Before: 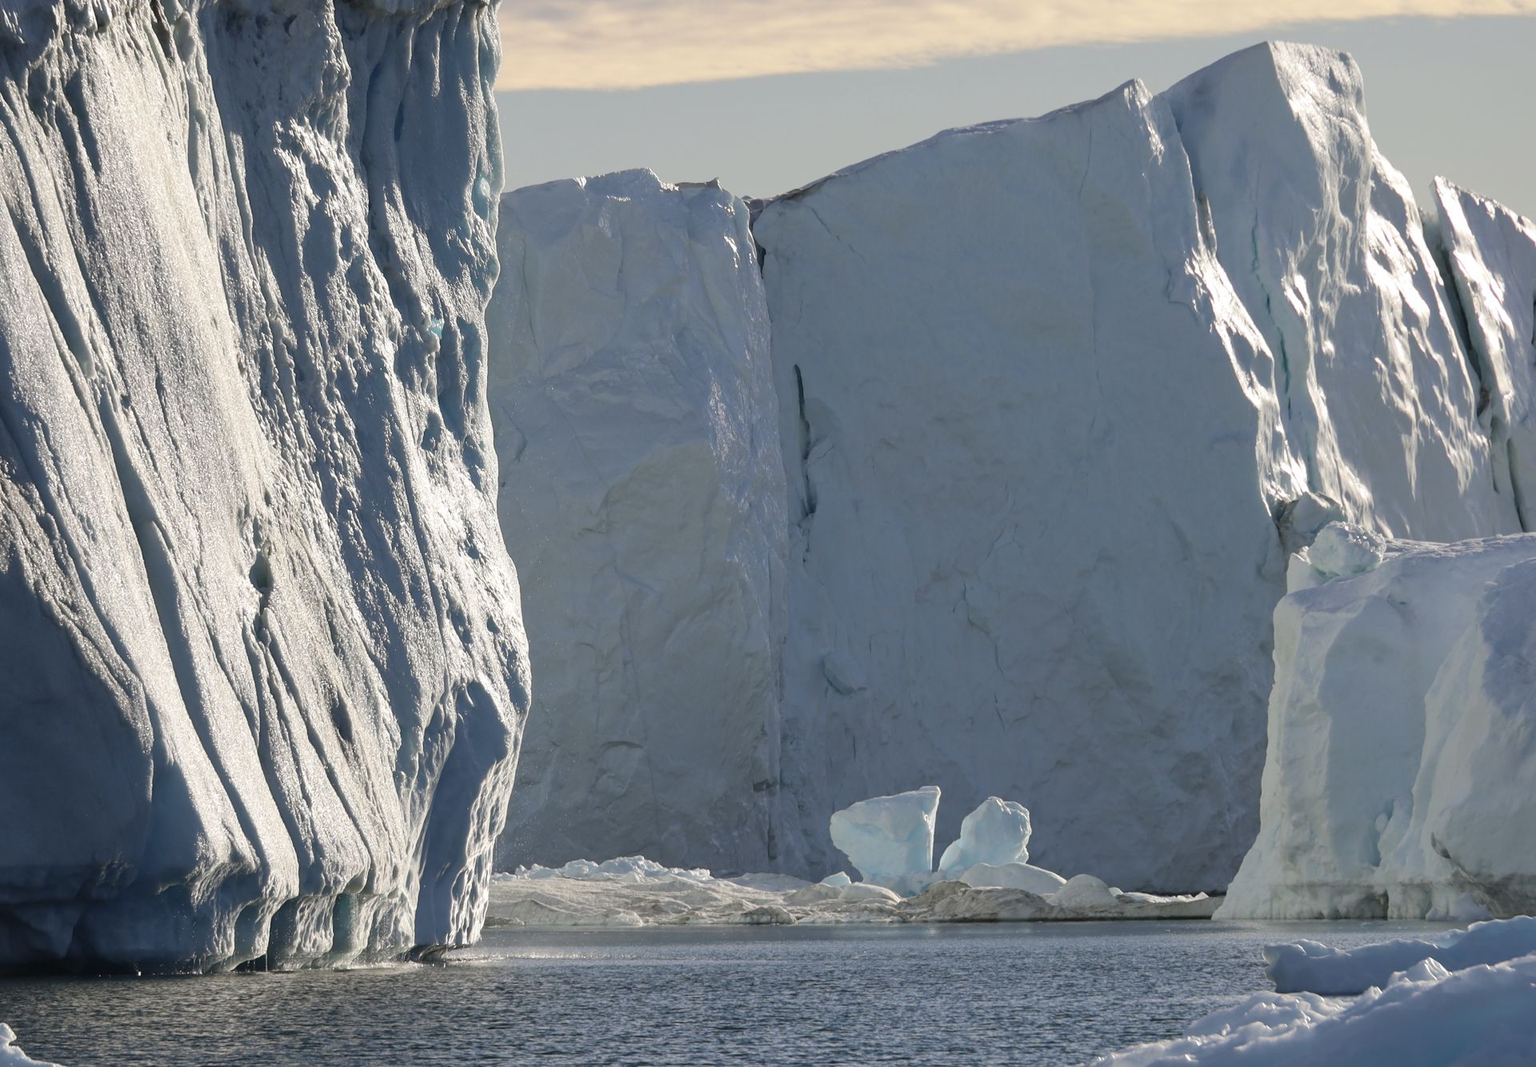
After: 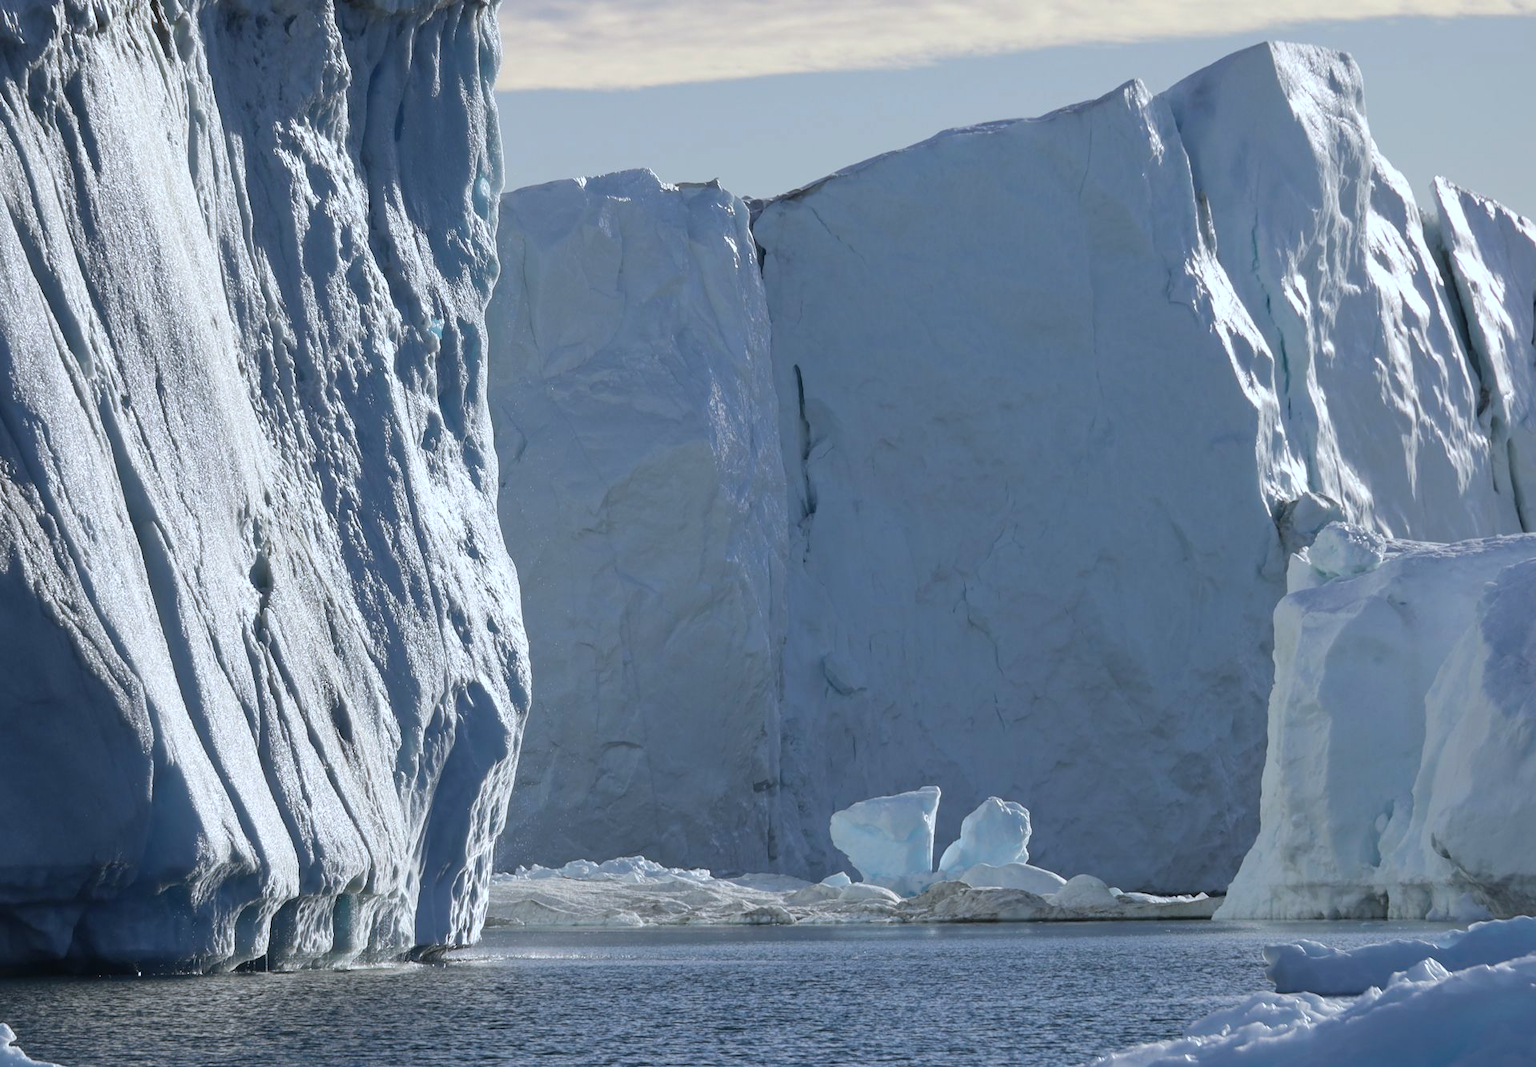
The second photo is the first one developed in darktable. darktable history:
color correction: highlights a* -0.316, highlights b* -0.118
color calibration: x 0.371, y 0.378, temperature 4287.9 K
